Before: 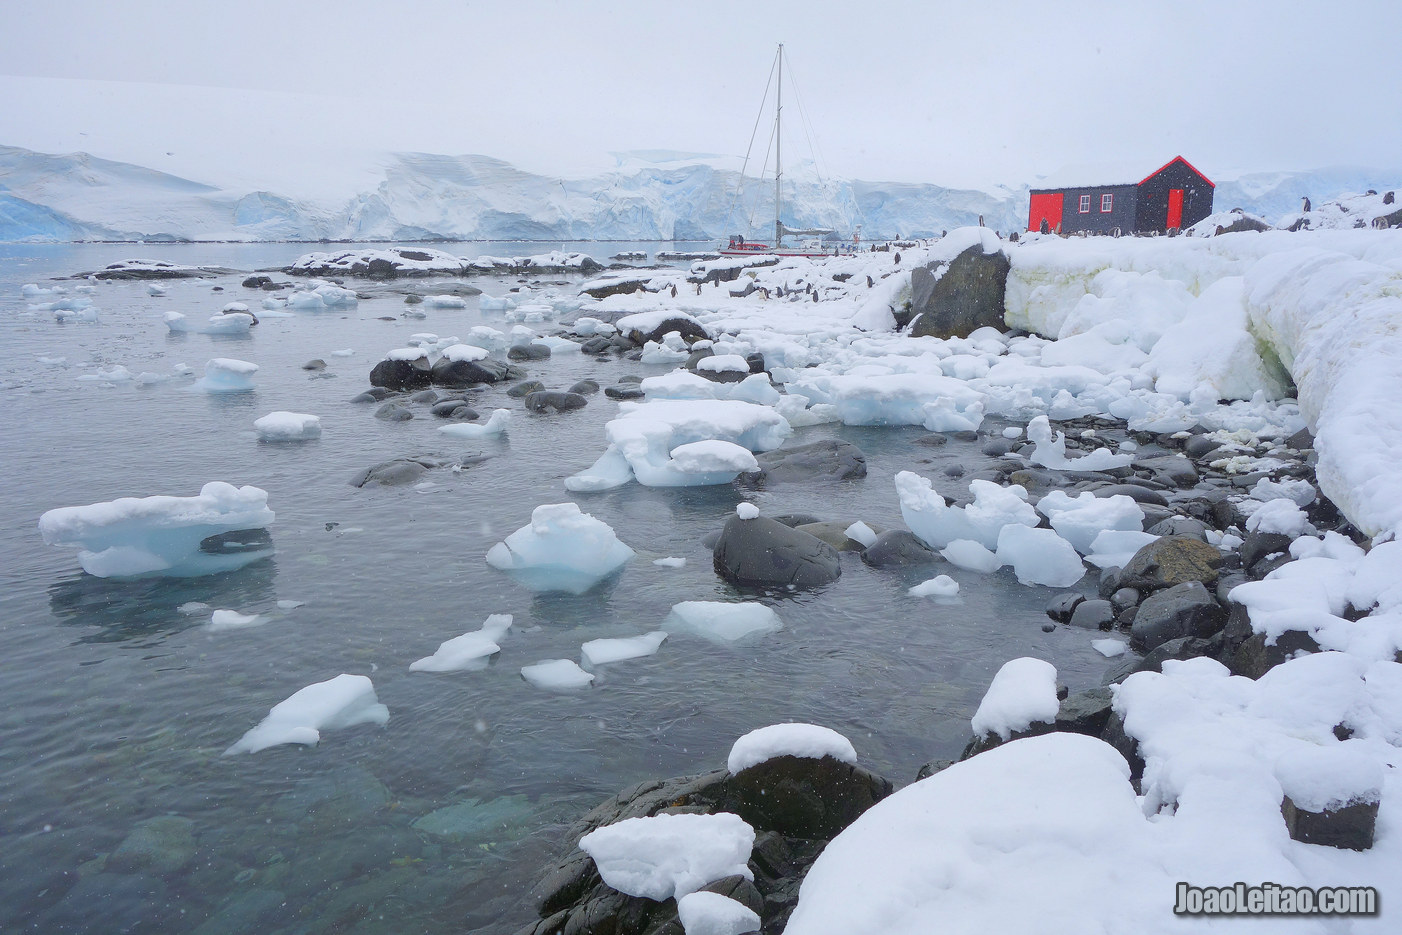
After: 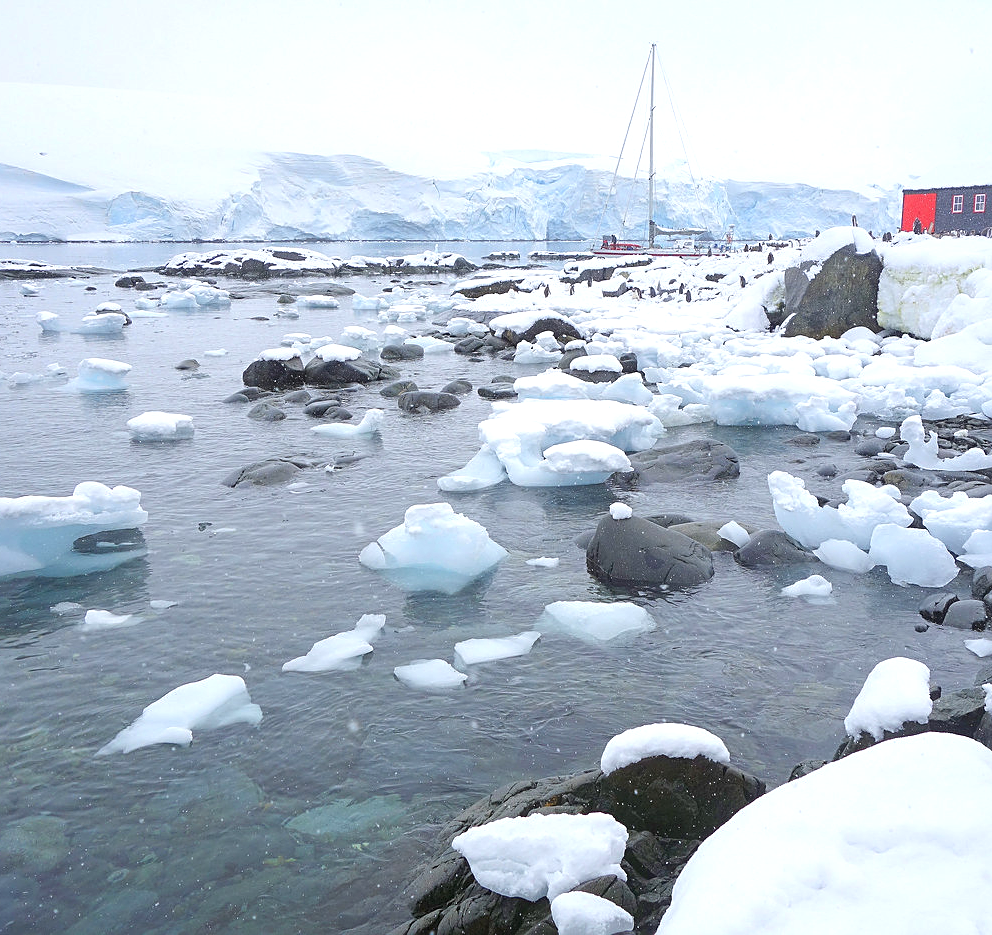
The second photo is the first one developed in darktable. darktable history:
crop and rotate: left 9.061%, right 20.142%
sharpen: on, module defaults
local contrast: highlights 100%, shadows 100%, detail 120%, midtone range 0.2
exposure: black level correction -0.002, exposure 0.54 EV, compensate highlight preservation false
